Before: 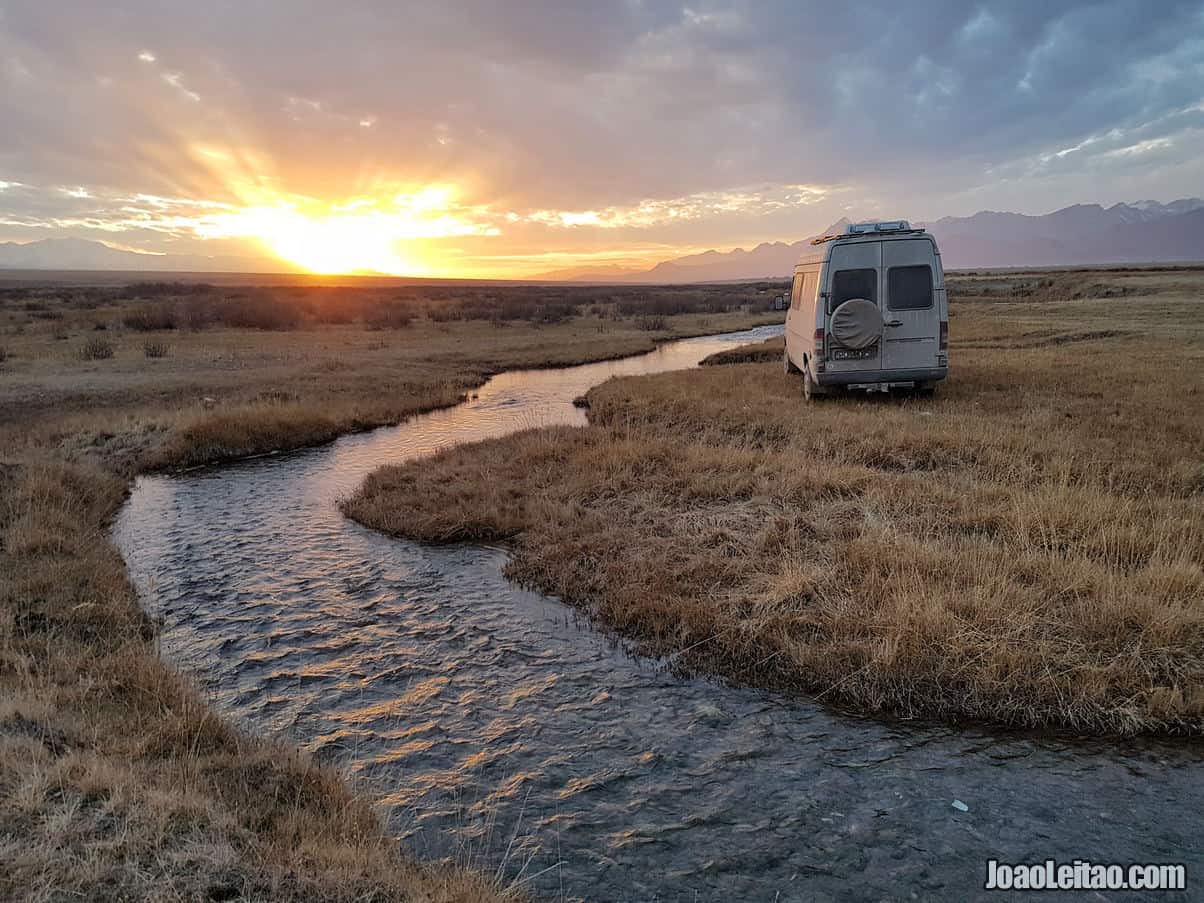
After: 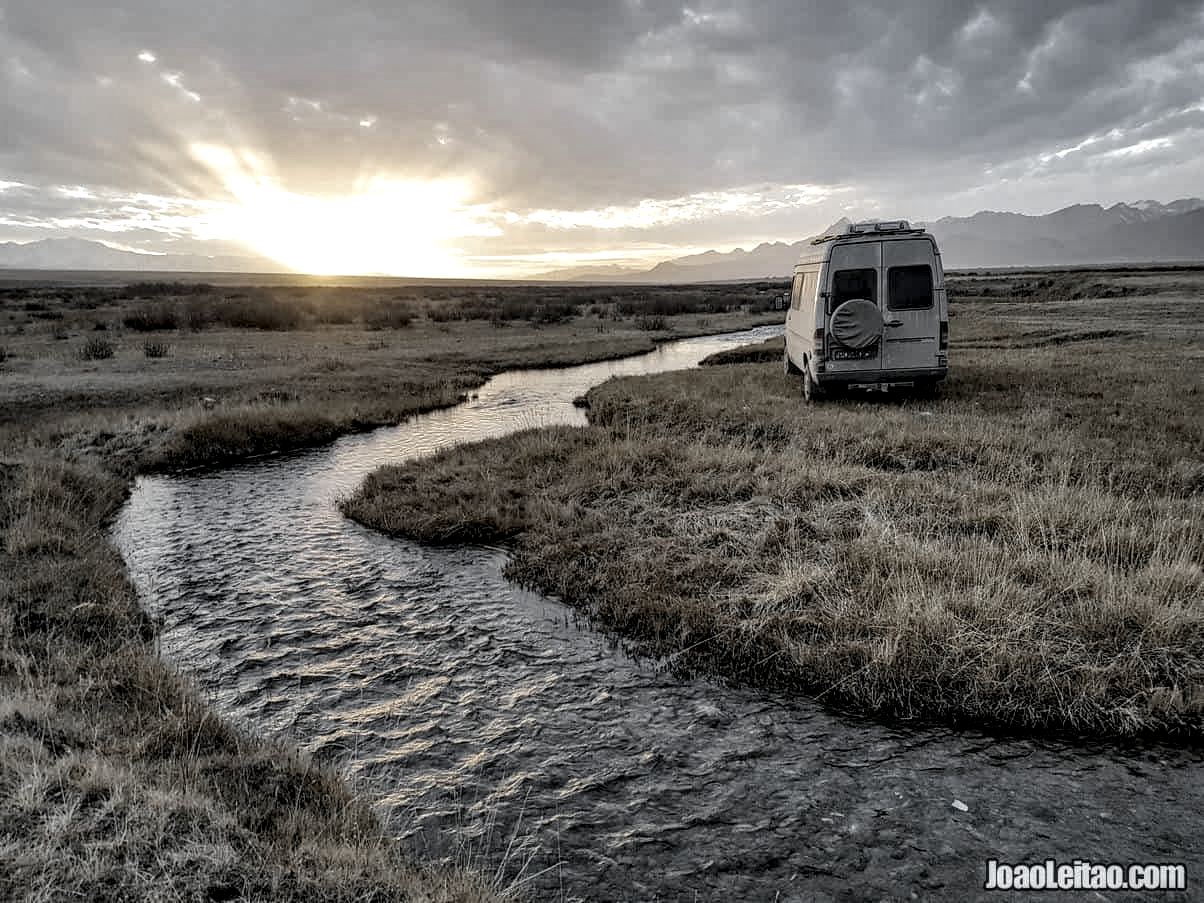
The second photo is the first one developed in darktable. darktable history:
color zones: curves: ch1 [(0, 0.638) (0.193, 0.442) (0.286, 0.15) (0.429, 0.14) (0.571, 0.142) (0.714, 0.154) (0.857, 0.175) (1, 0.638)]
color calibration: illuminant as shot in camera, x 0.358, y 0.373, temperature 4628.91 K
local contrast: highlights 19%, detail 186%
tone curve: curves: ch1 [(0, 0) (0.173, 0.145) (0.467, 0.477) (0.808, 0.611) (1, 1)]; ch2 [(0, 0) (0.255, 0.314) (0.498, 0.509) (0.694, 0.64) (1, 1)], color space Lab, independent channels, preserve colors none
